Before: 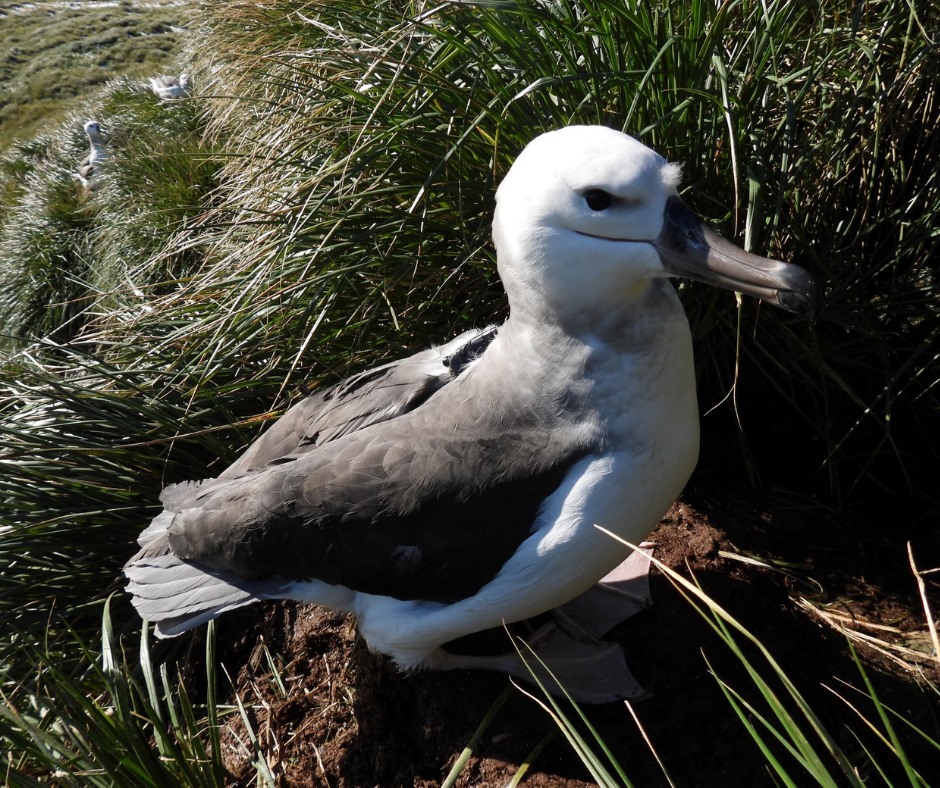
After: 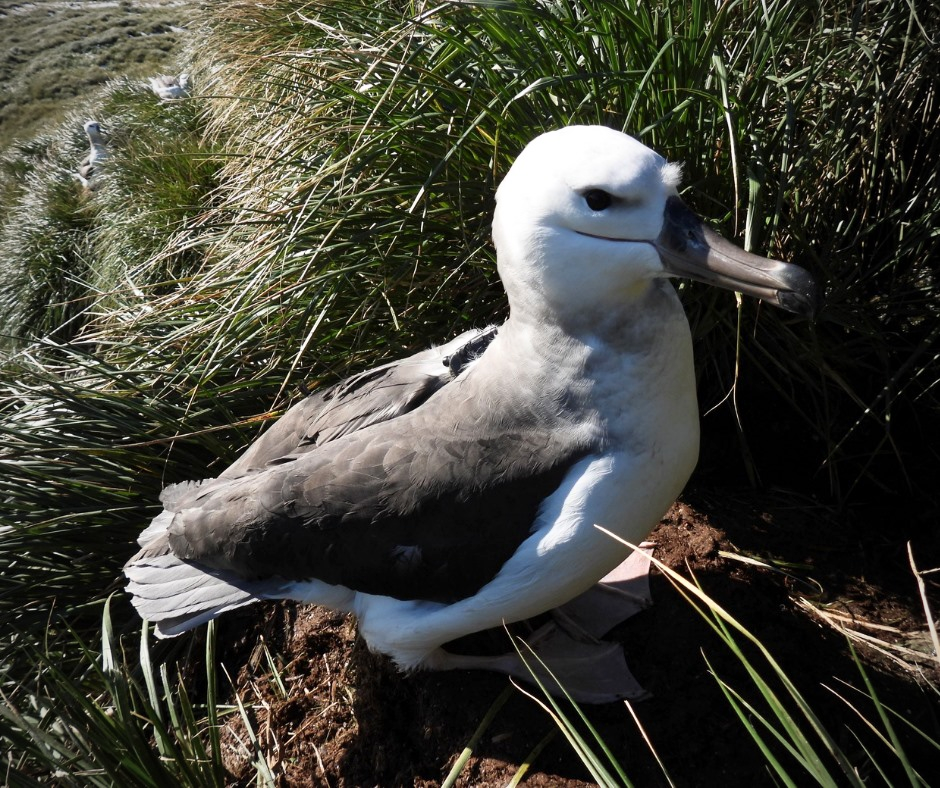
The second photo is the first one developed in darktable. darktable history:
vignetting: unbound false
base curve: curves: ch0 [(0, 0) (0.666, 0.806) (1, 1)]
